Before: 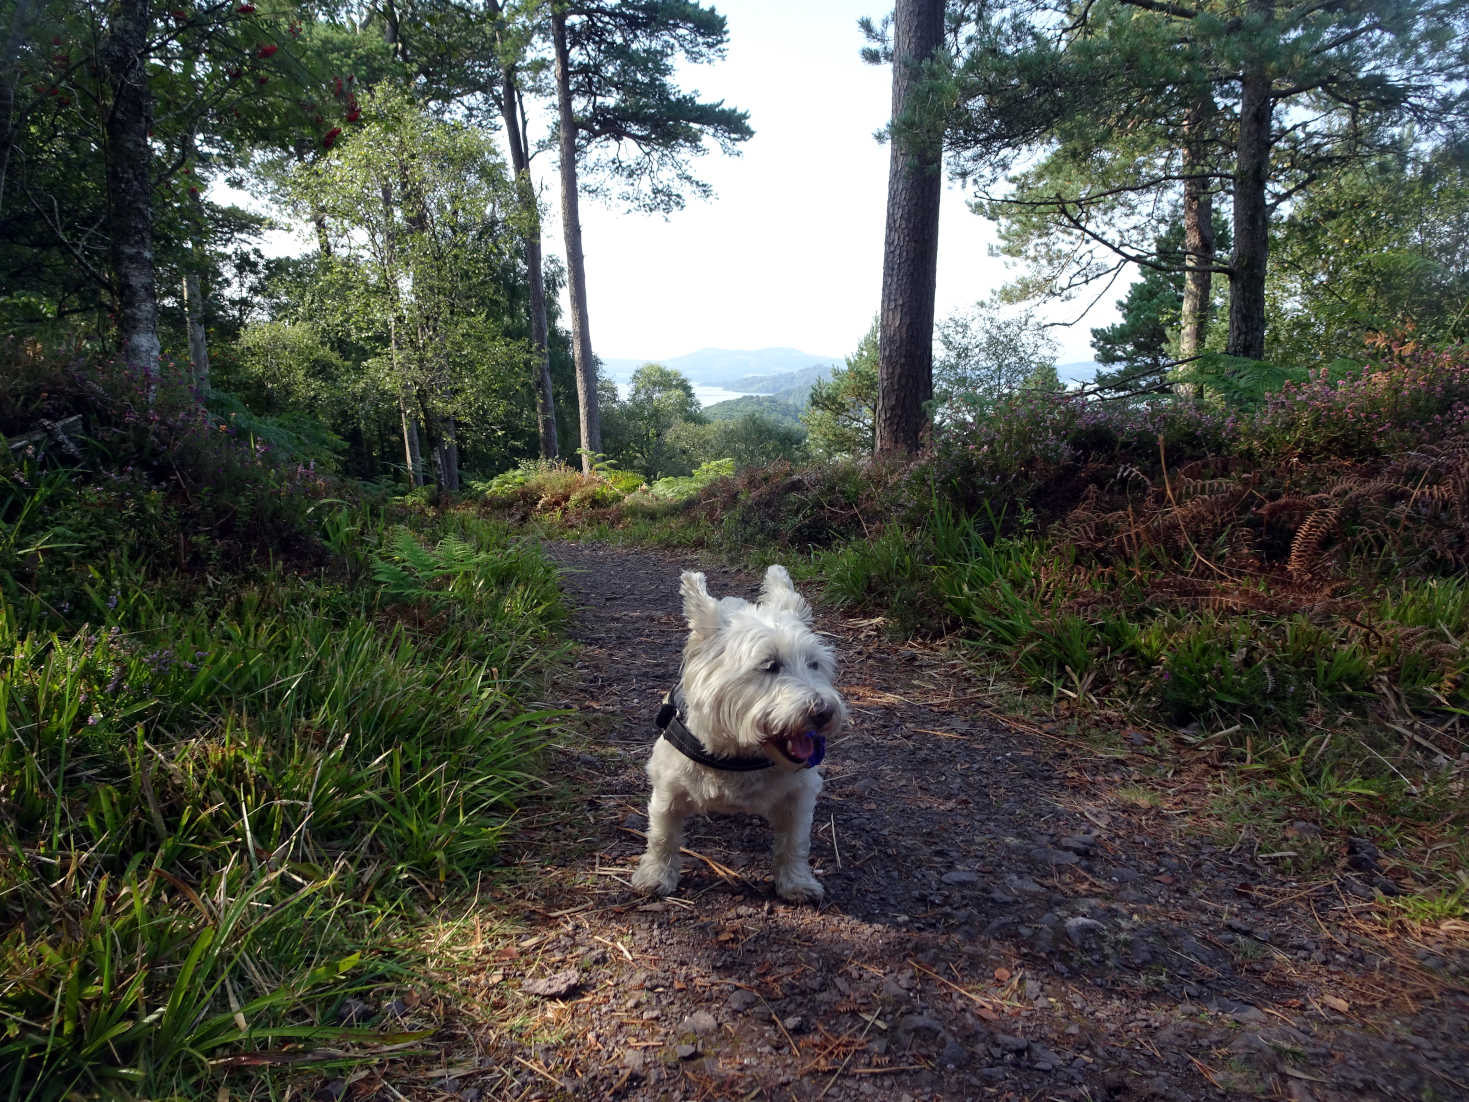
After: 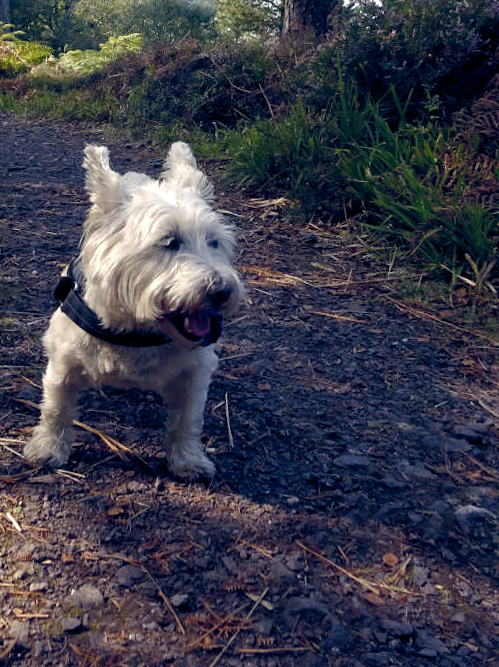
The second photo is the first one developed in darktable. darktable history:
color balance rgb: highlights gain › chroma 2.94%, highlights gain › hue 60.57°, global offset › chroma 0.25%, global offset › hue 256.52°, perceptual saturation grading › global saturation 20%, perceptual saturation grading › highlights -50%, perceptual saturation grading › shadows 30%, contrast 15%
color contrast: green-magenta contrast 0.8, blue-yellow contrast 1.1, unbound 0
tone equalizer: on, module defaults
crop: left 40.878%, top 39.176%, right 25.993%, bottom 3.081%
rotate and perspective: rotation 2.17°, automatic cropping off
